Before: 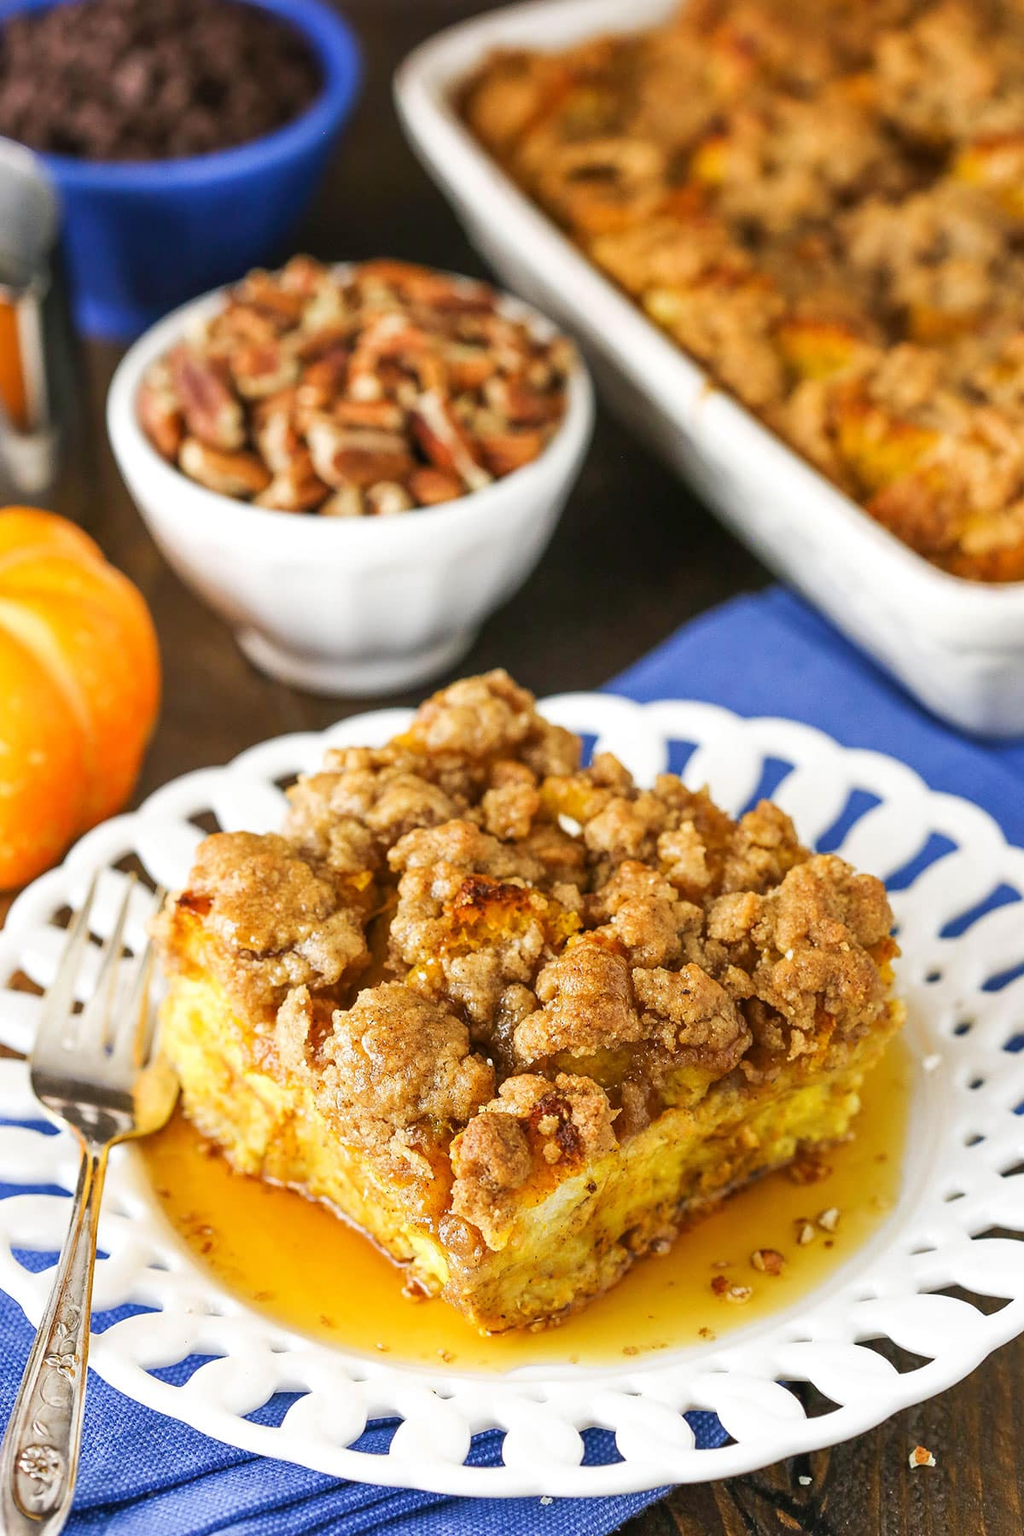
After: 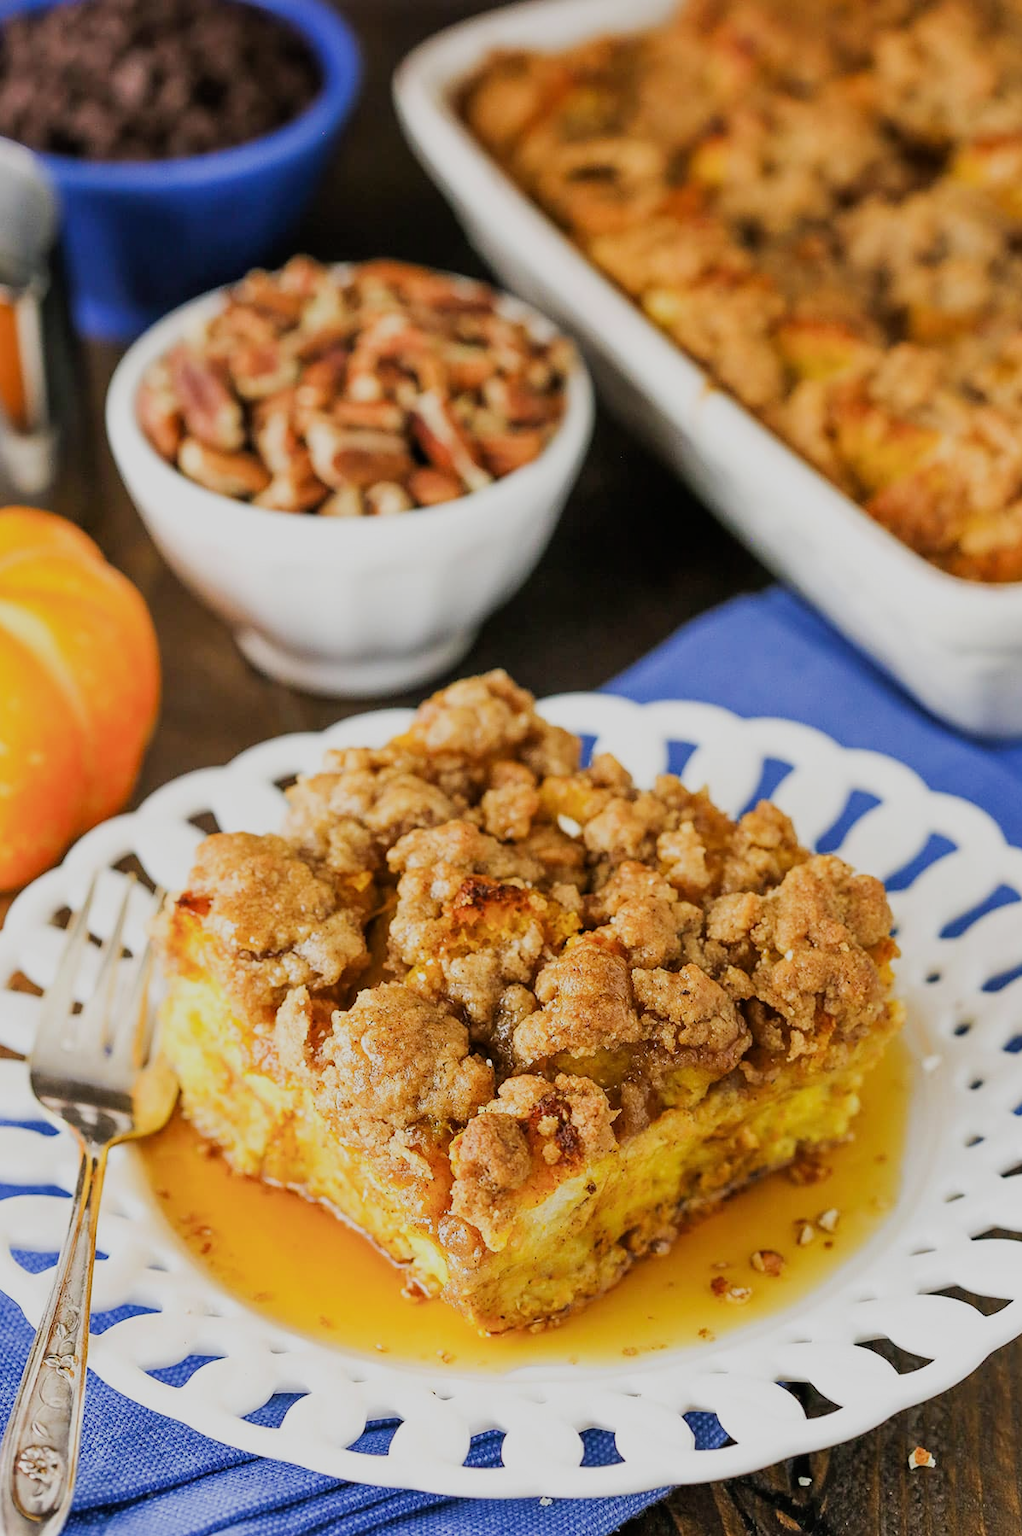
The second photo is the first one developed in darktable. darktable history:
filmic rgb: black relative exposure -7.65 EV, white relative exposure 4.56 EV, threshold 5.95 EV, hardness 3.61, iterations of high-quality reconstruction 0, enable highlight reconstruction true
crop and rotate: left 0.101%, bottom 0.001%
